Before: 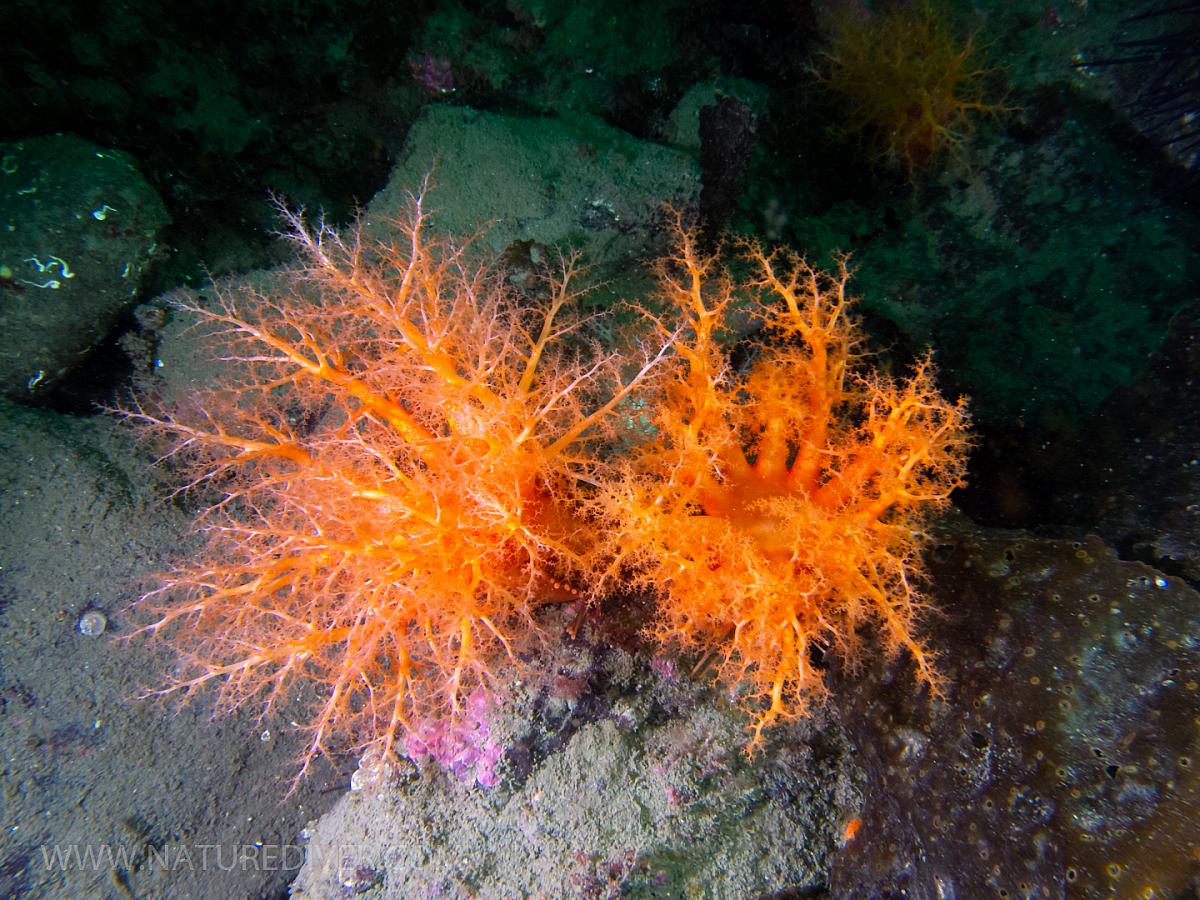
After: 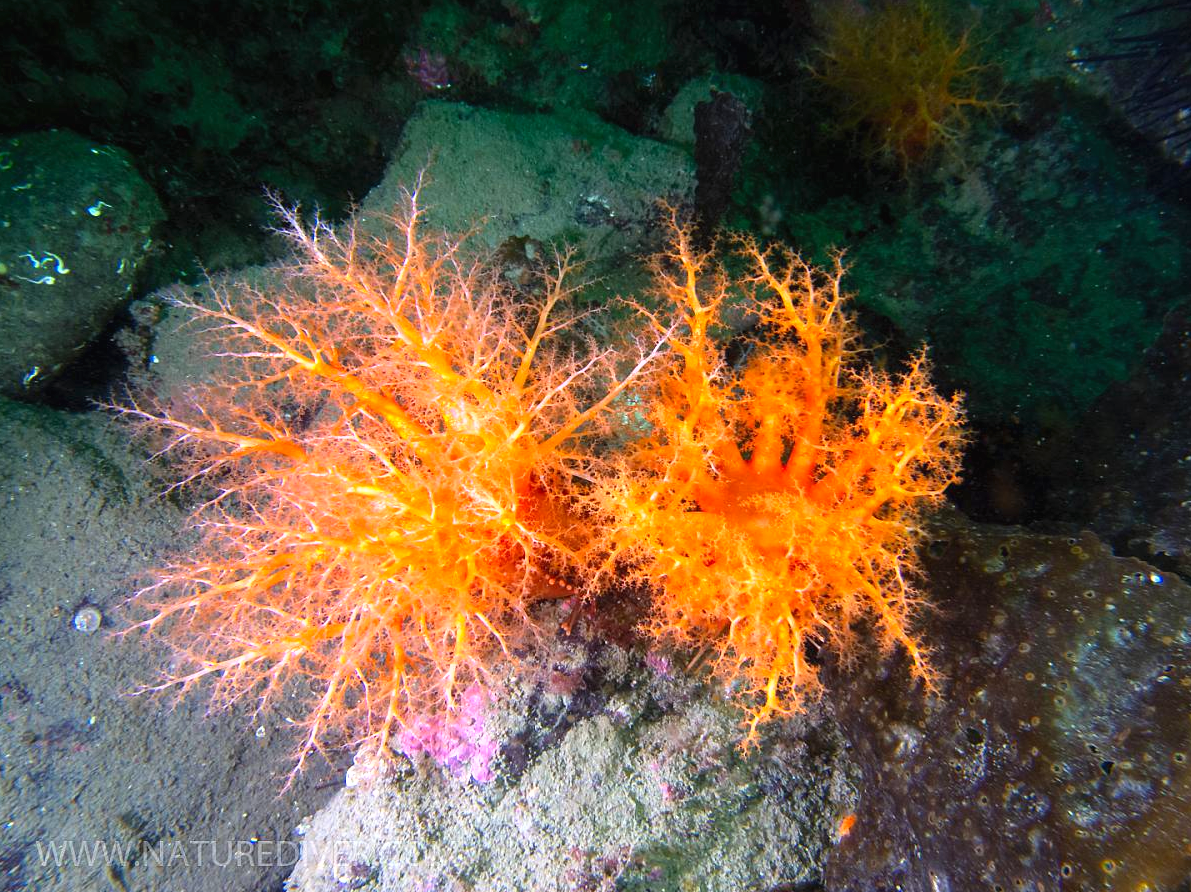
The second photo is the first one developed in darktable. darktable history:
fill light: on, module defaults
white balance: red 0.982, blue 1.018
crop: left 0.434%, top 0.485%, right 0.244%, bottom 0.386%
contrast brightness saturation: contrast -0.02, brightness -0.01, saturation 0.03
exposure: black level correction 0, exposure 0.7 EV, compensate exposure bias true, compensate highlight preservation false
